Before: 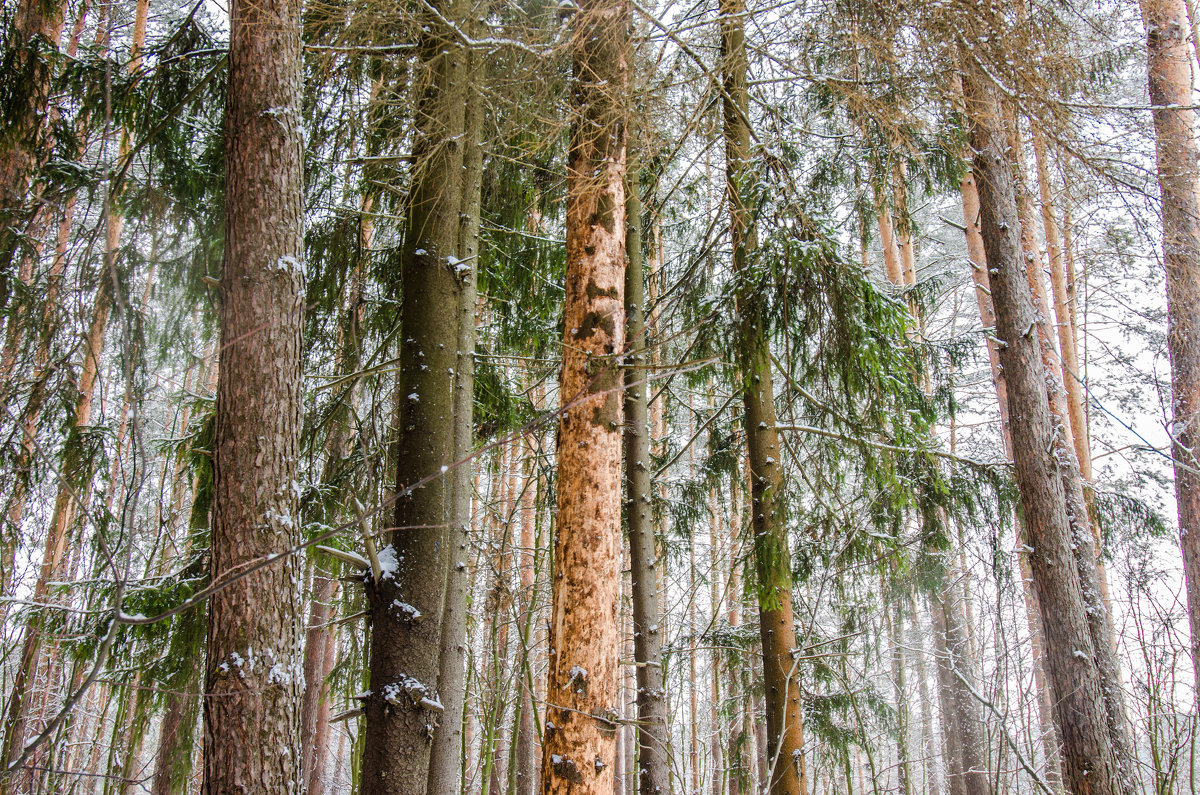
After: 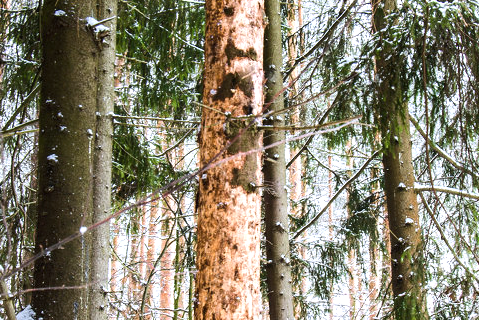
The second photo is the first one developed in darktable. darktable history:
tone equalizer: -8 EV 0 EV, -7 EV -0.001 EV, -6 EV 0.002 EV, -5 EV -0.019 EV, -4 EV -0.125 EV, -3 EV -0.171 EV, -2 EV 0.252 EV, -1 EV 0.716 EV, +0 EV 0.51 EV
color calibration: illuminant as shot in camera, x 0.358, y 0.373, temperature 4628.91 K
crop: left 30.14%, top 30.093%, right 29.901%, bottom 29.57%
